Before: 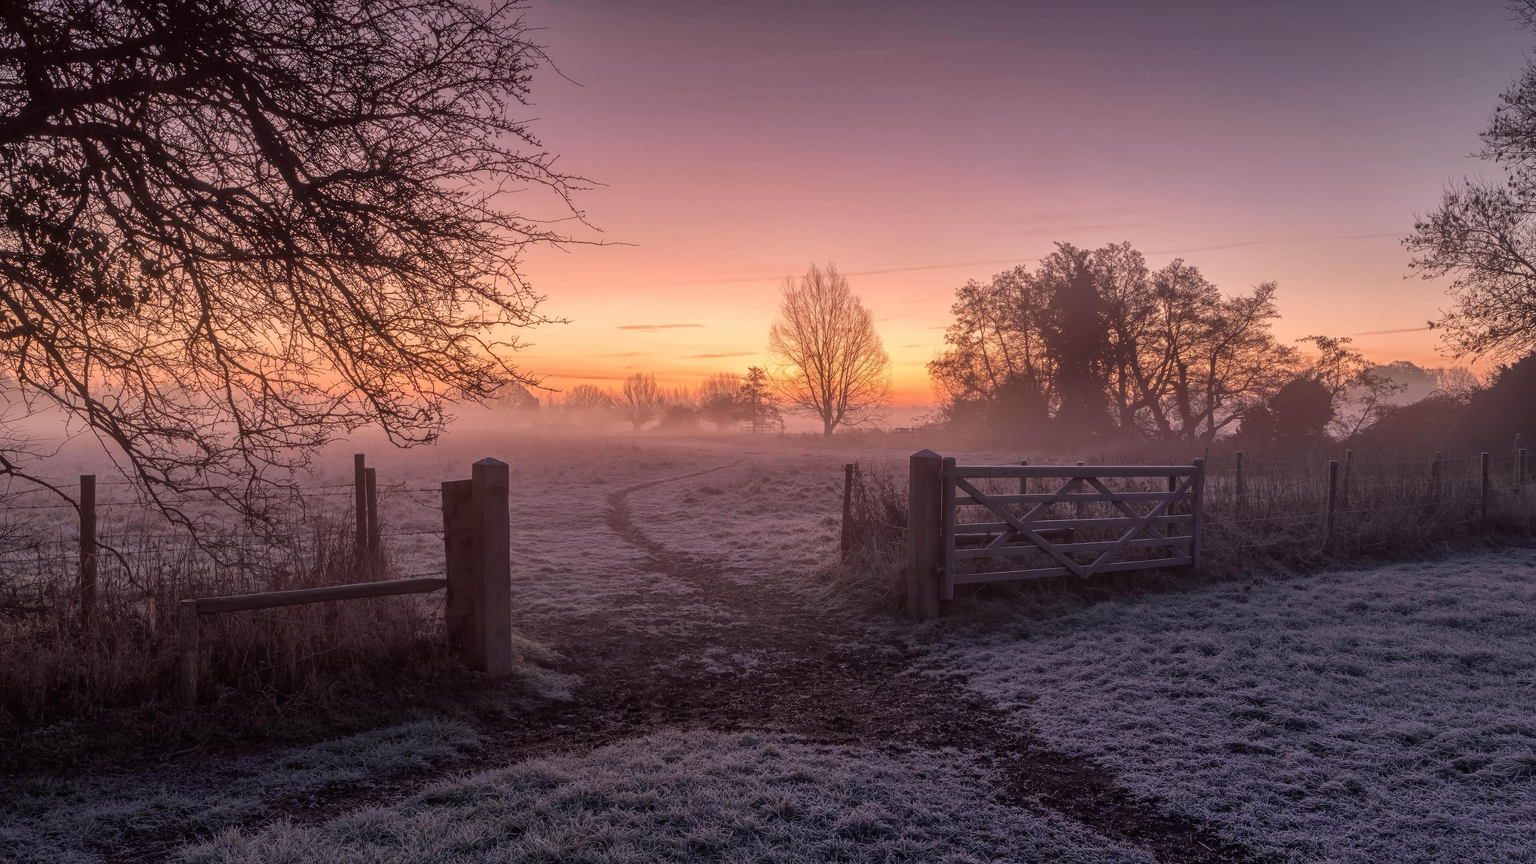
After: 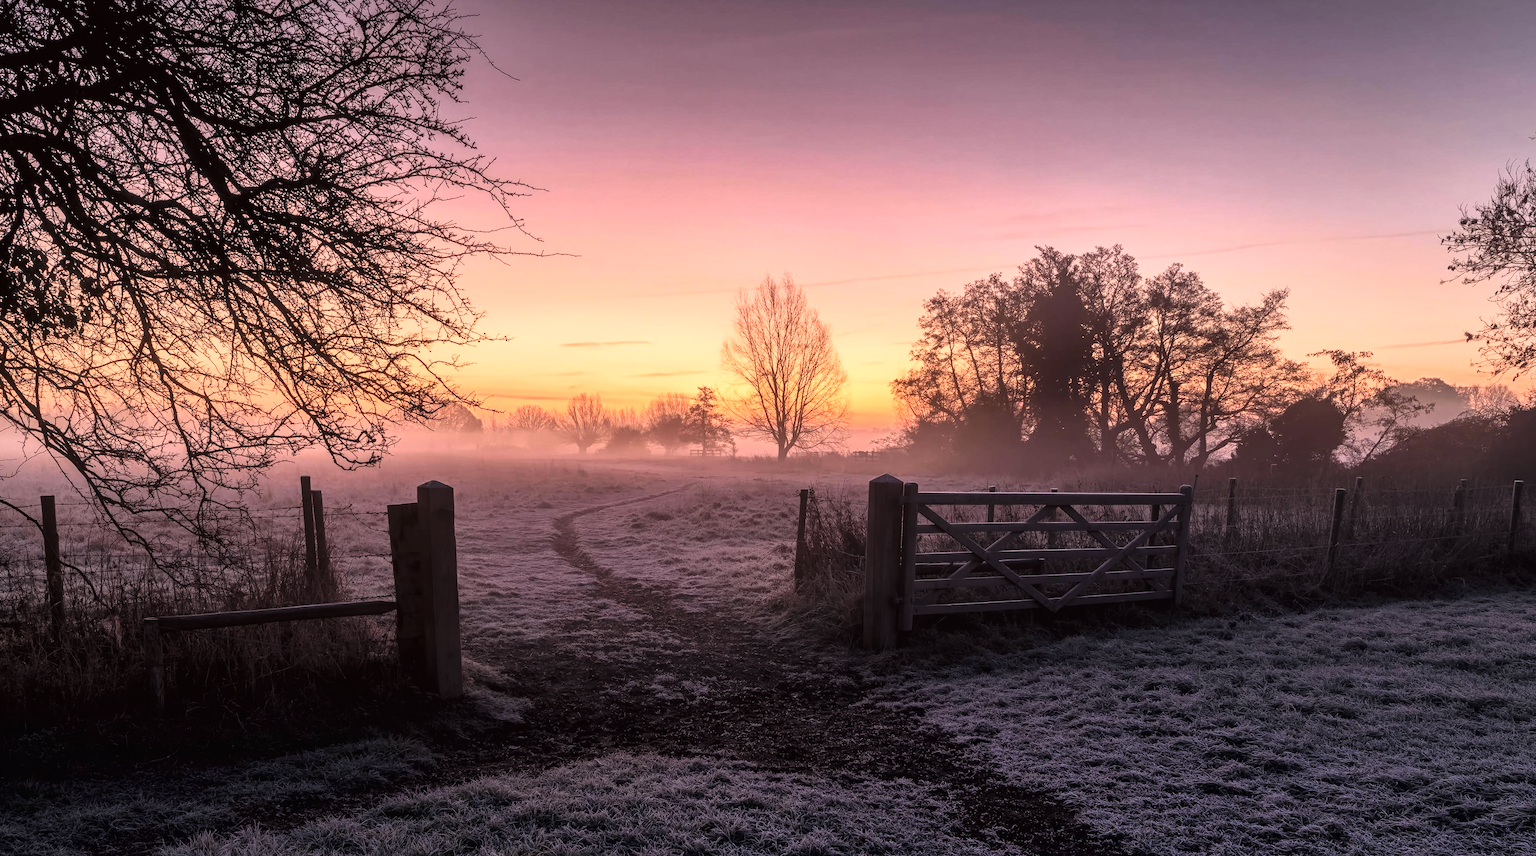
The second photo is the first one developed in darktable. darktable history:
rotate and perspective: rotation 0.062°, lens shift (vertical) 0.115, lens shift (horizontal) -0.133, crop left 0.047, crop right 0.94, crop top 0.061, crop bottom 0.94
contrast brightness saturation: contrast 0.08, saturation 0.02
tone curve: curves: ch0 [(0.016, 0.011) (0.084, 0.026) (0.469, 0.508) (0.721, 0.862) (1, 1)], color space Lab, linked channels, preserve colors none
